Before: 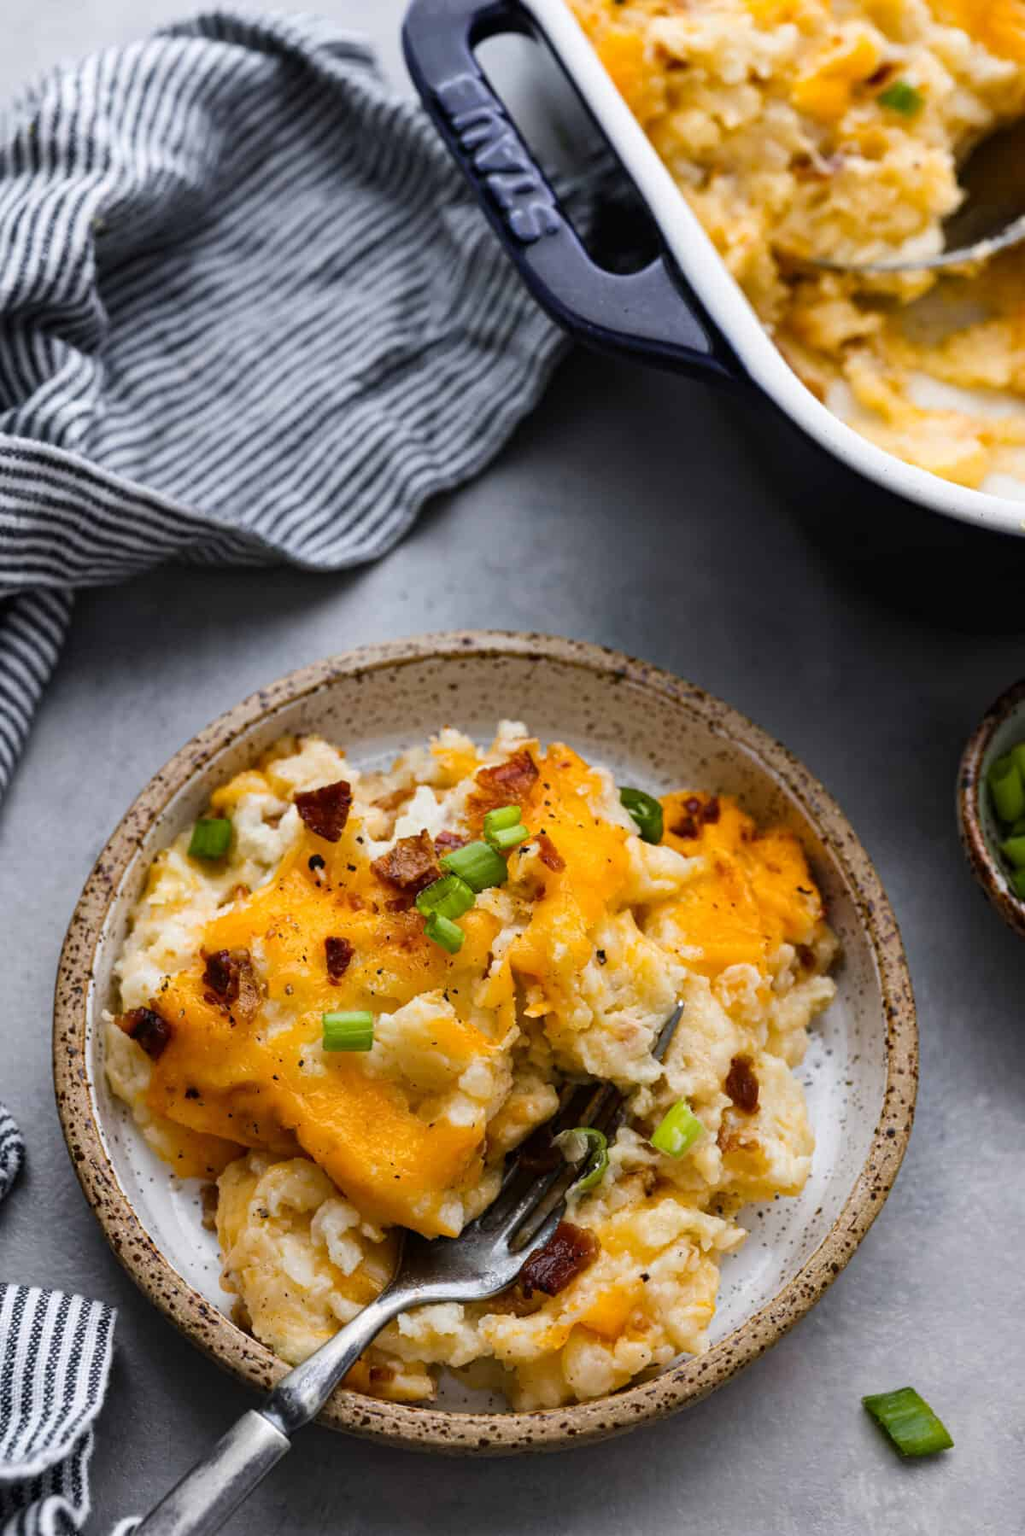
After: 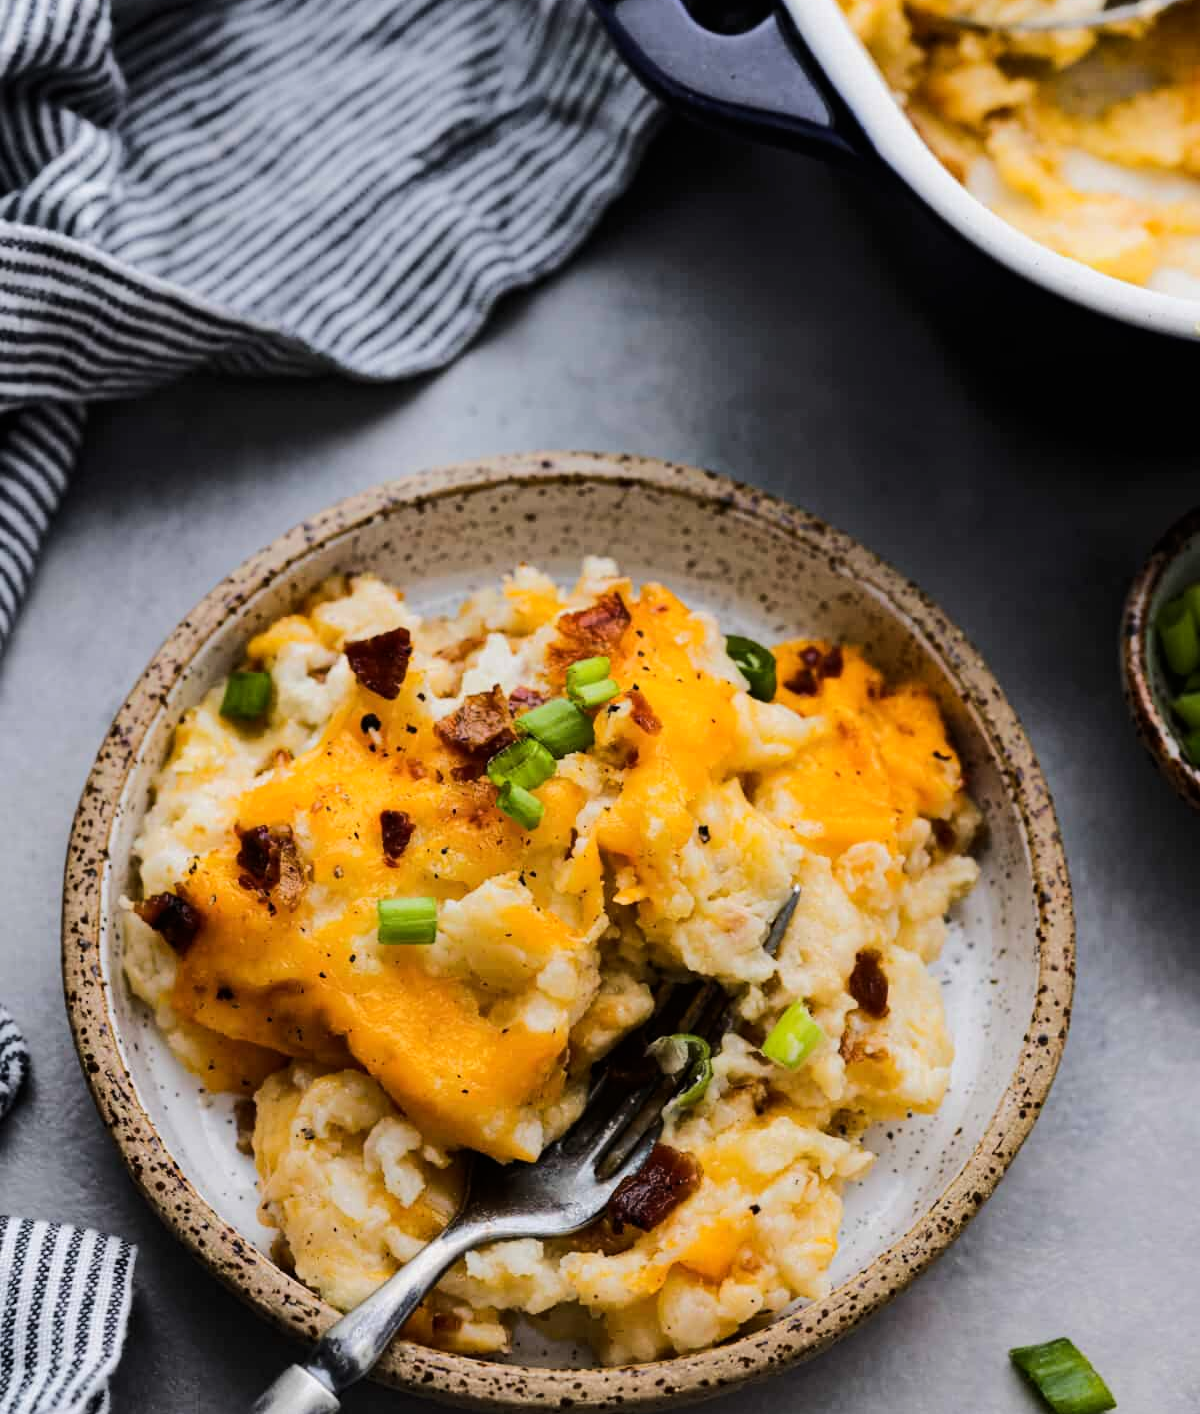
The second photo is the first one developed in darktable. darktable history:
tone curve: curves: ch0 [(0, 0) (0.058, 0.022) (0.265, 0.208) (0.41, 0.417) (0.485, 0.524) (0.638, 0.673) (0.845, 0.828) (0.994, 0.964)]; ch1 [(0, 0) (0.136, 0.146) (0.317, 0.34) (0.382, 0.408) (0.469, 0.482) (0.498, 0.497) (0.557, 0.573) (0.644, 0.643) (0.725, 0.765) (1, 1)]; ch2 [(0, 0) (0.352, 0.403) (0.45, 0.469) (0.502, 0.504) (0.54, 0.524) (0.592, 0.566) (0.638, 0.599) (1, 1)]
crop and rotate: top 15.962%, bottom 5.4%
